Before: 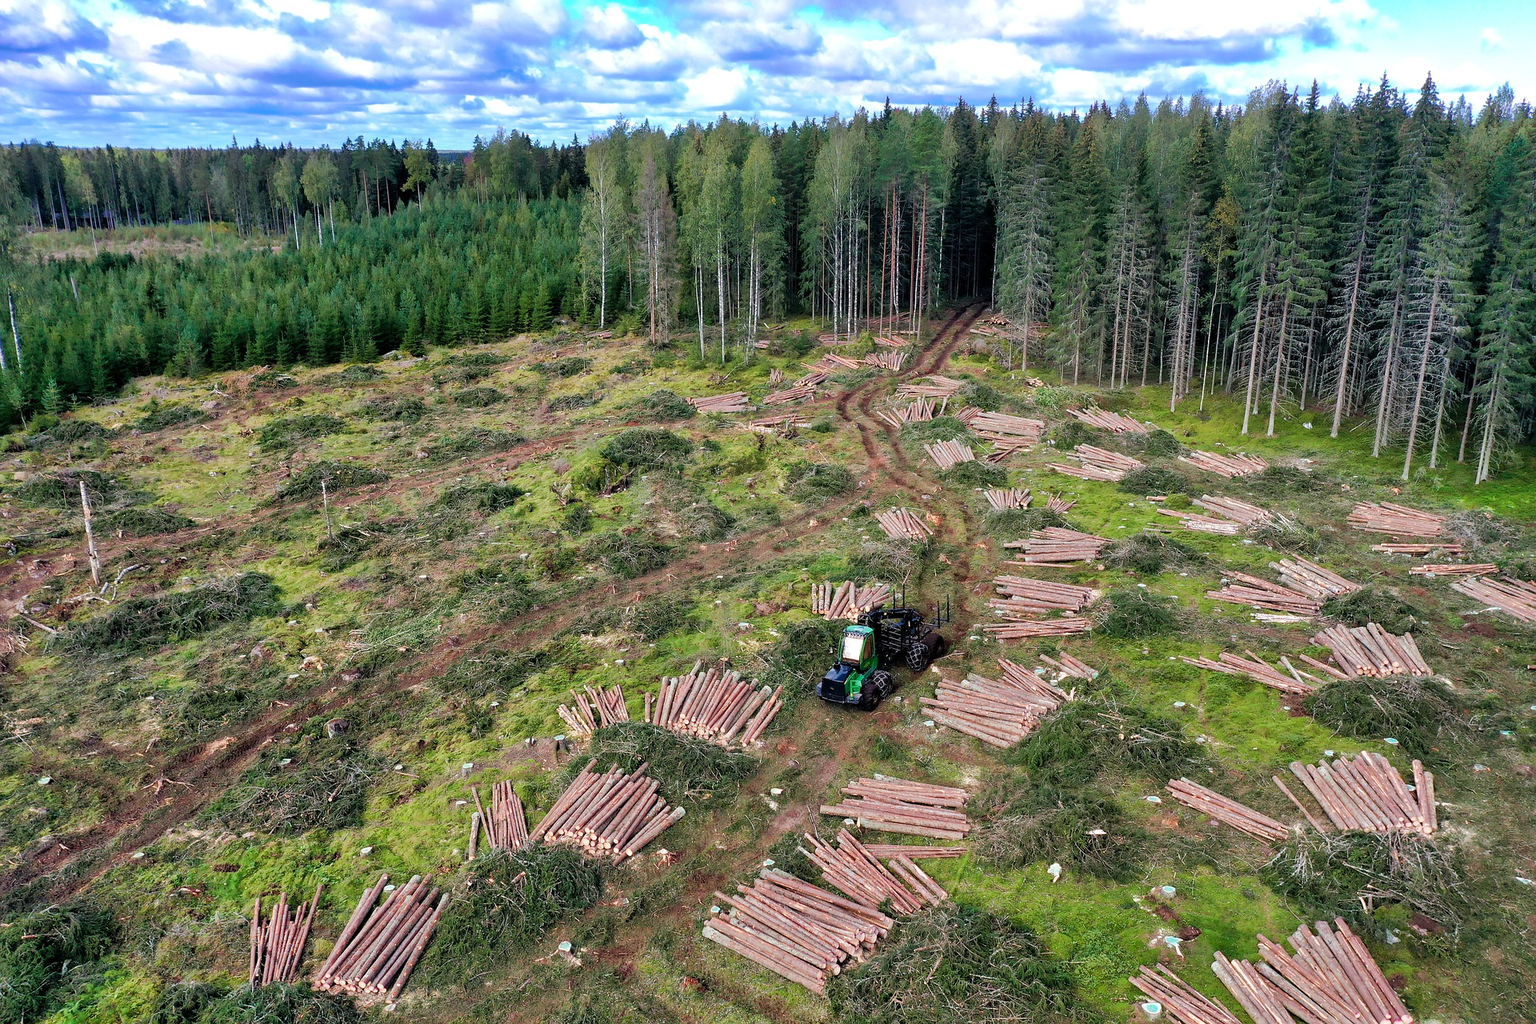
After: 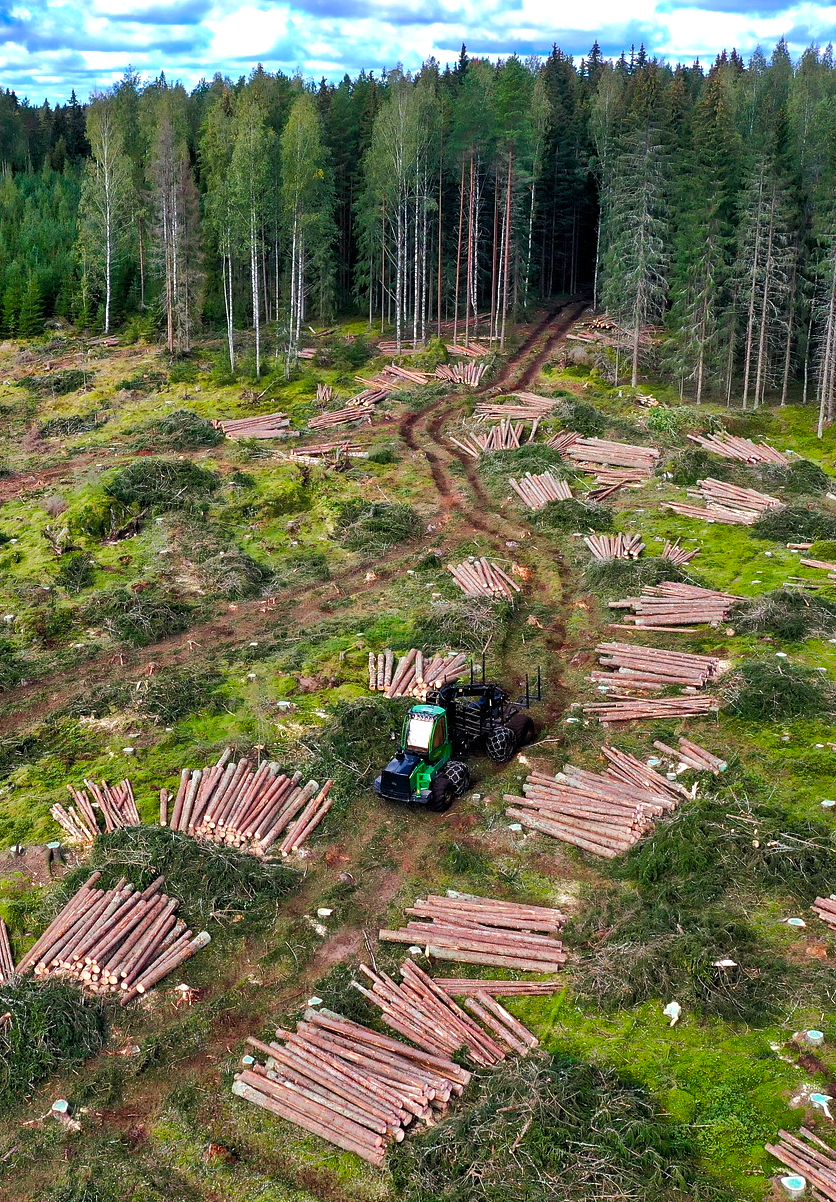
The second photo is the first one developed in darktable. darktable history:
crop: left 33.67%, top 6.055%, right 22.763%
color balance rgb: perceptual saturation grading › global saturation 25.393%, perceptual brilliance grading › highlights 19.913%, perceptual brilliance grading › mid-tones 20.004%, perceptual brilliance grading › shadows -20.631%
tone equalizer: -8 EV 0.268 EV, -7 EV 0.422 EV, -6 EV 0.411 EV, -5 EV 0.26 EV, -3 EV -0.283 EV, -2 EV -0.424 EV, -1 EV -0.396 EV, +0 EV -0.276 EV, mask exposure compensation -0.49 EV
